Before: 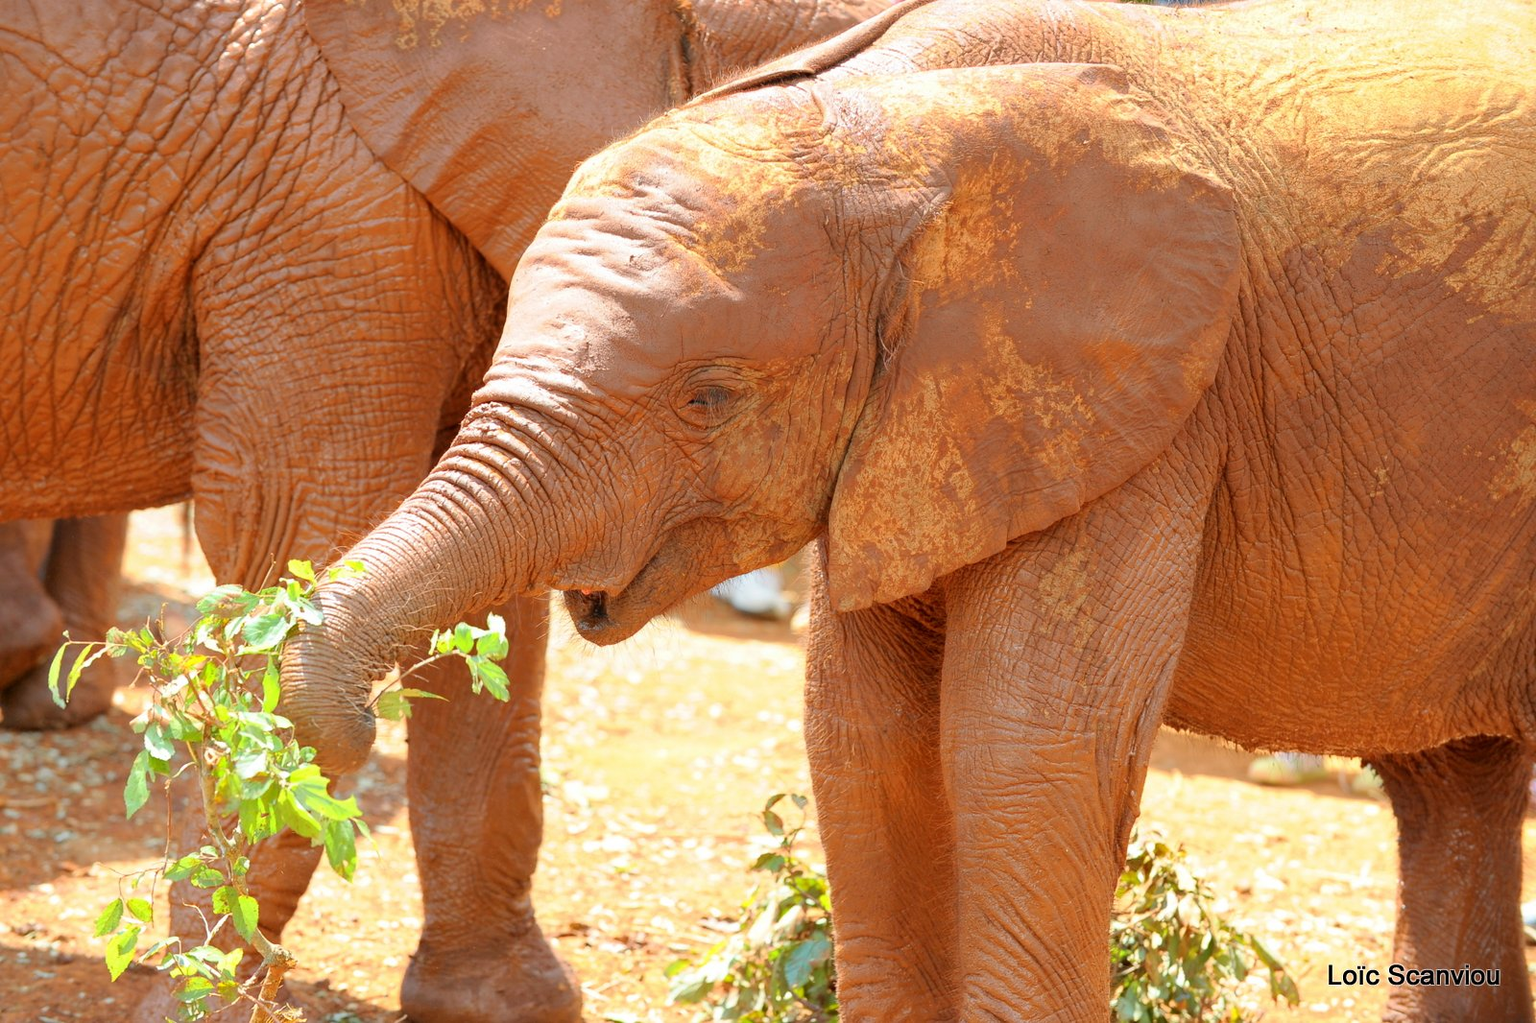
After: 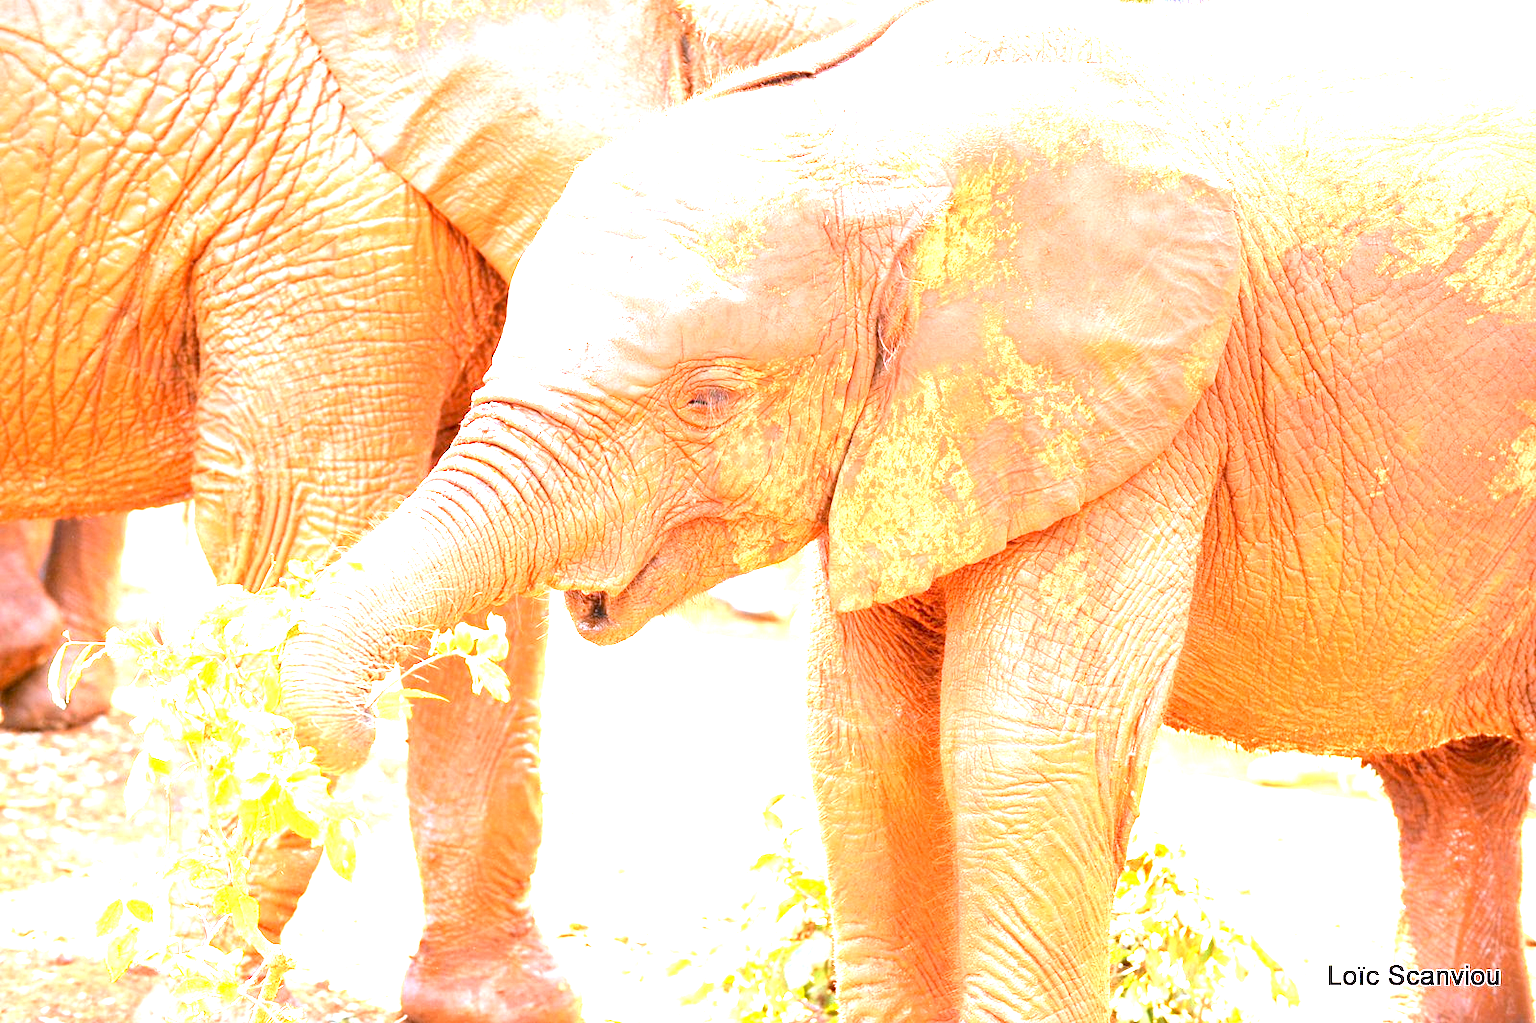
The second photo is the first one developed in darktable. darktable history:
exposure: black level correction 0.001, exposure 1.05 EV, compensate exposure bias true, compensate highlight preservation false
white balance: red 1.042, blue 1.17
